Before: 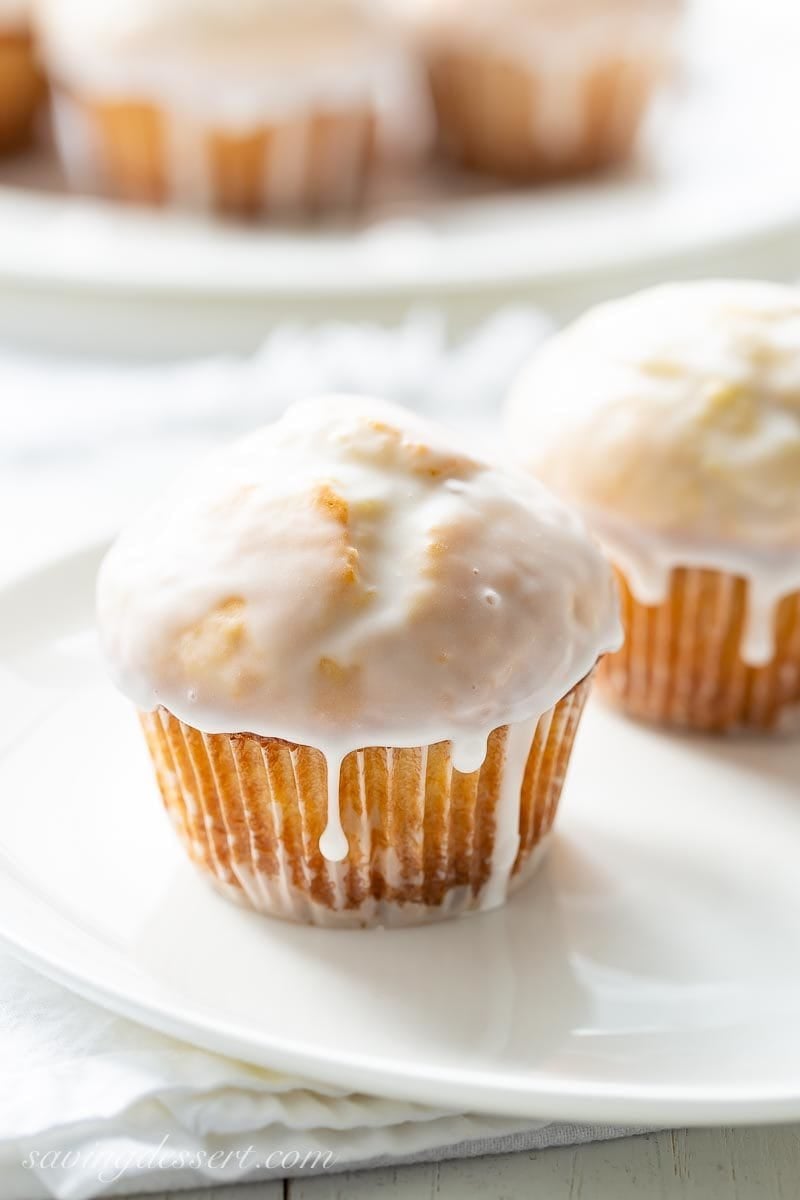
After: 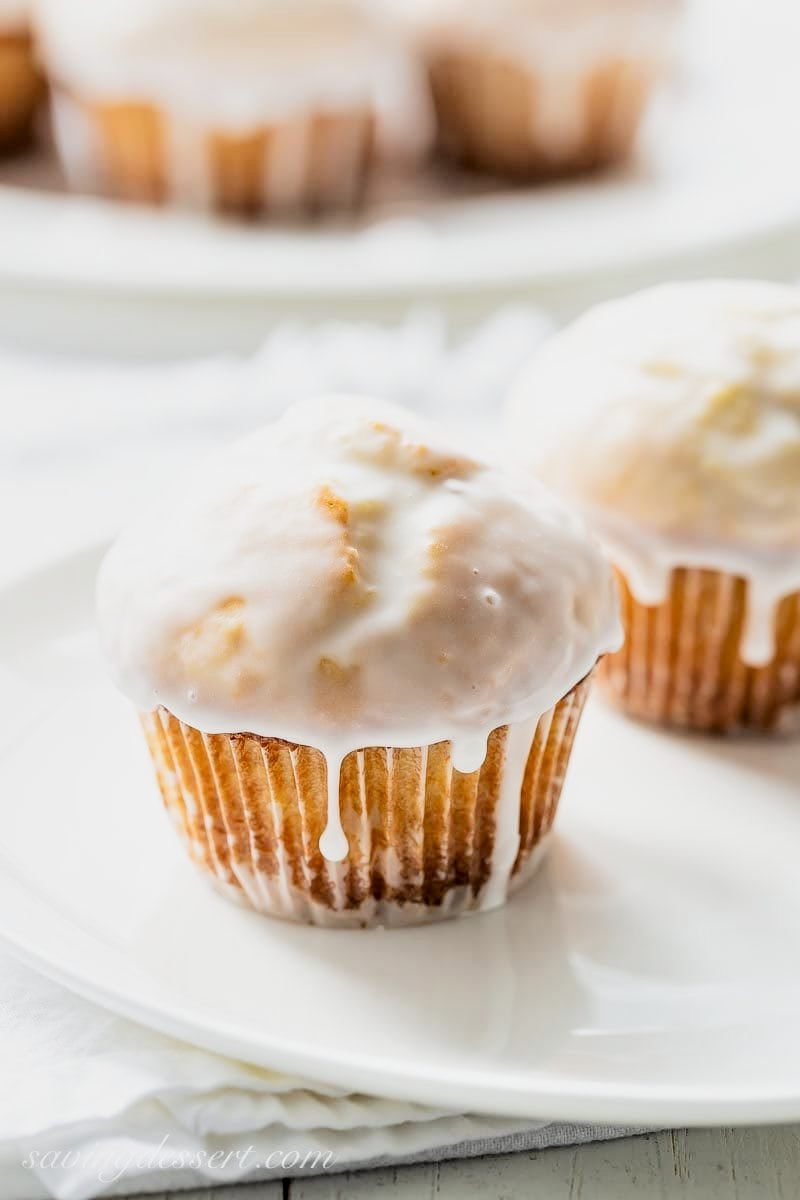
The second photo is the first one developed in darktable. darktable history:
filmic rgb: black relative exposure -5.11 EV, white relative exposure 3.53 EV, hardness 3.19, contrast 1.401, highlights saturation mix -48.91%, iterations of high-quality reconstruction 0
local contrast: on, module defaults
